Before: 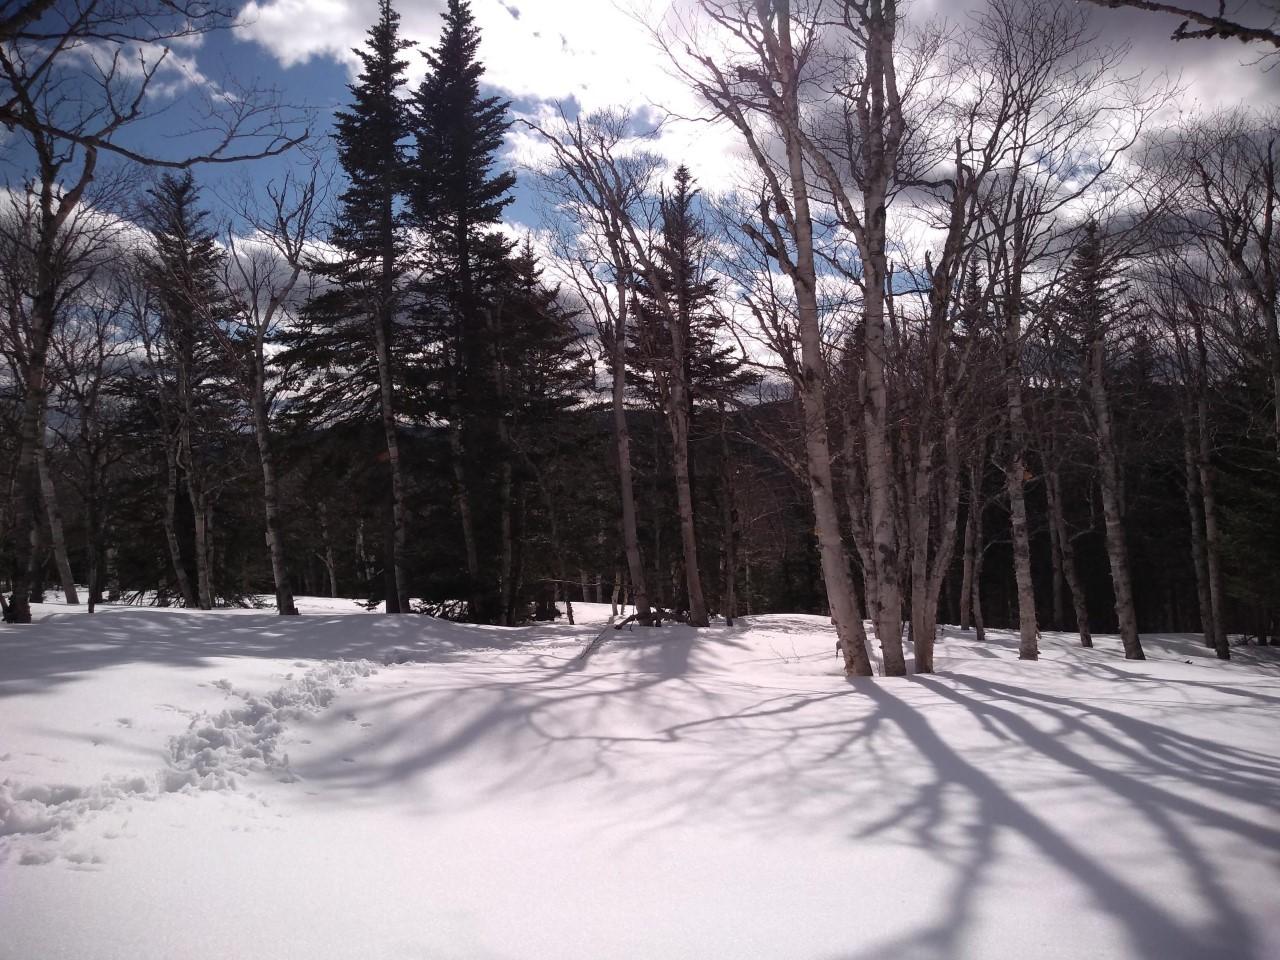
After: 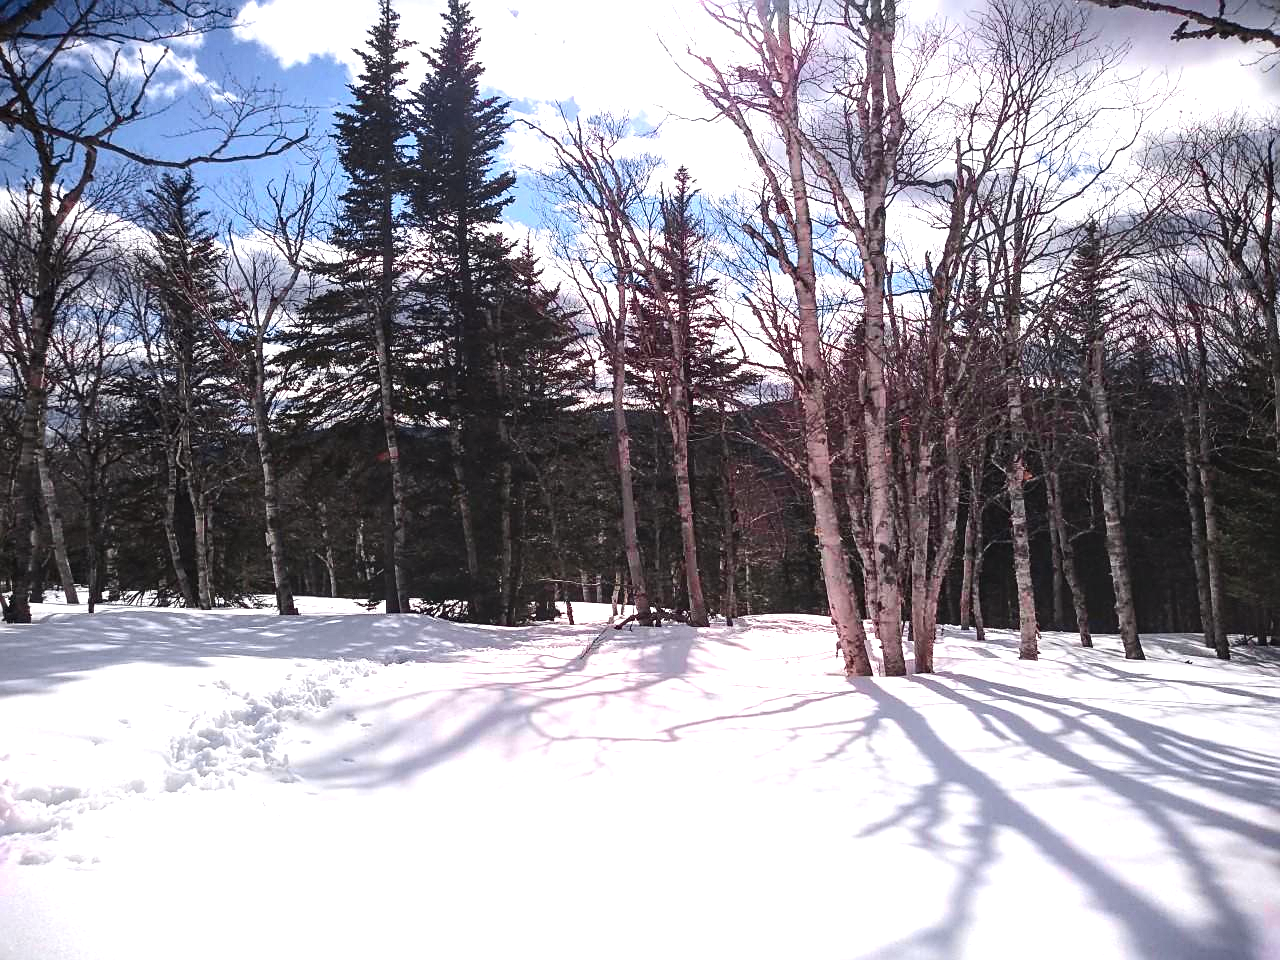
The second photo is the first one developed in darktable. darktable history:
tone curve: curves: ch0 [(0, 0) (0.126, 0.086) (0.338, 0.307) (0.494, 0.531) (0.703, 0.762) (1, 1)]; ch1 [(0, 0) (0.346, 0.324) (0.45, 0.426) (0.5, 0.5) (0.522, 0.517) (0.55, 0.578) (1, 1)]; ch2 [(0, 0) (0.44, 0.424) (0.501, 0.499) (0.554, 0.554) (0.622, 0.667) (0.707, 0.746) (1, 1)], color space Lab, independent channels, preserve colors none
exposure: black level correction 0, exposure 1.1 EV, compensate exposure bias true, compensate highlight preservation false
local contrast: on, module defaults
sharpen: on, module defaults
